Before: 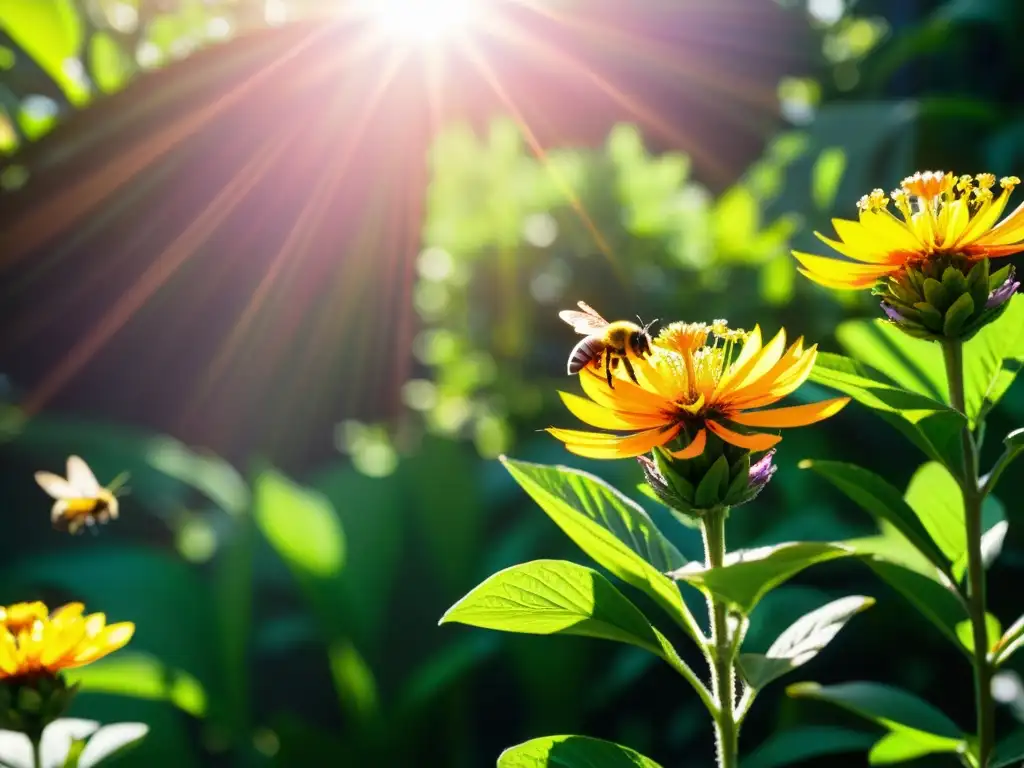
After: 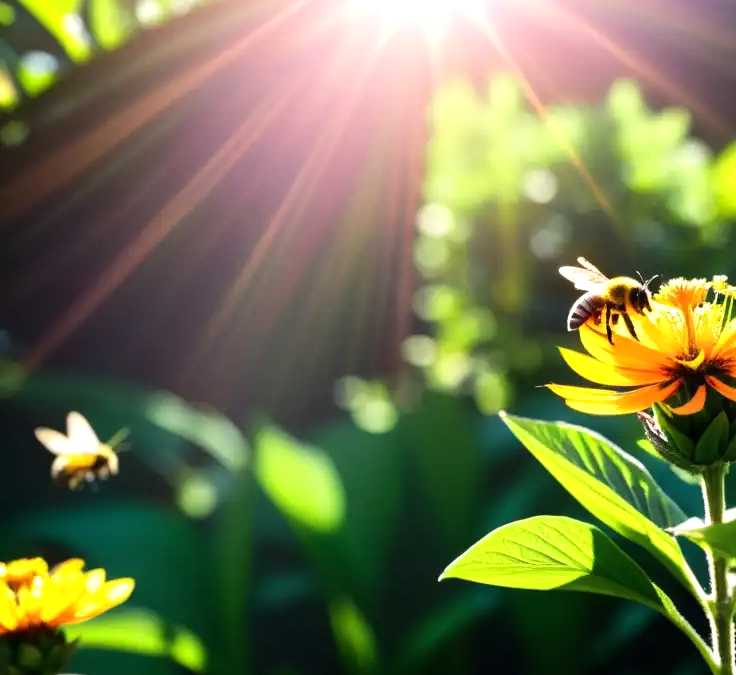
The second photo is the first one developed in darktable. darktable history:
tone equalizer: -8 EV -0.417 EV, -7 EV -0.389 EV, -6 EV -0.333 EV, -5 EV -0.222 EV, -3 EV 0.222 EV, -2 EV 0.333 EV, -1 EV 0.389 EV, +0 EV 0.417 EV, edges refinement/feathering 500, mask exposure compensation -1.57 EV, preserve details no
crop: top 5.803%, right 27.864%, bottom 5.804%
